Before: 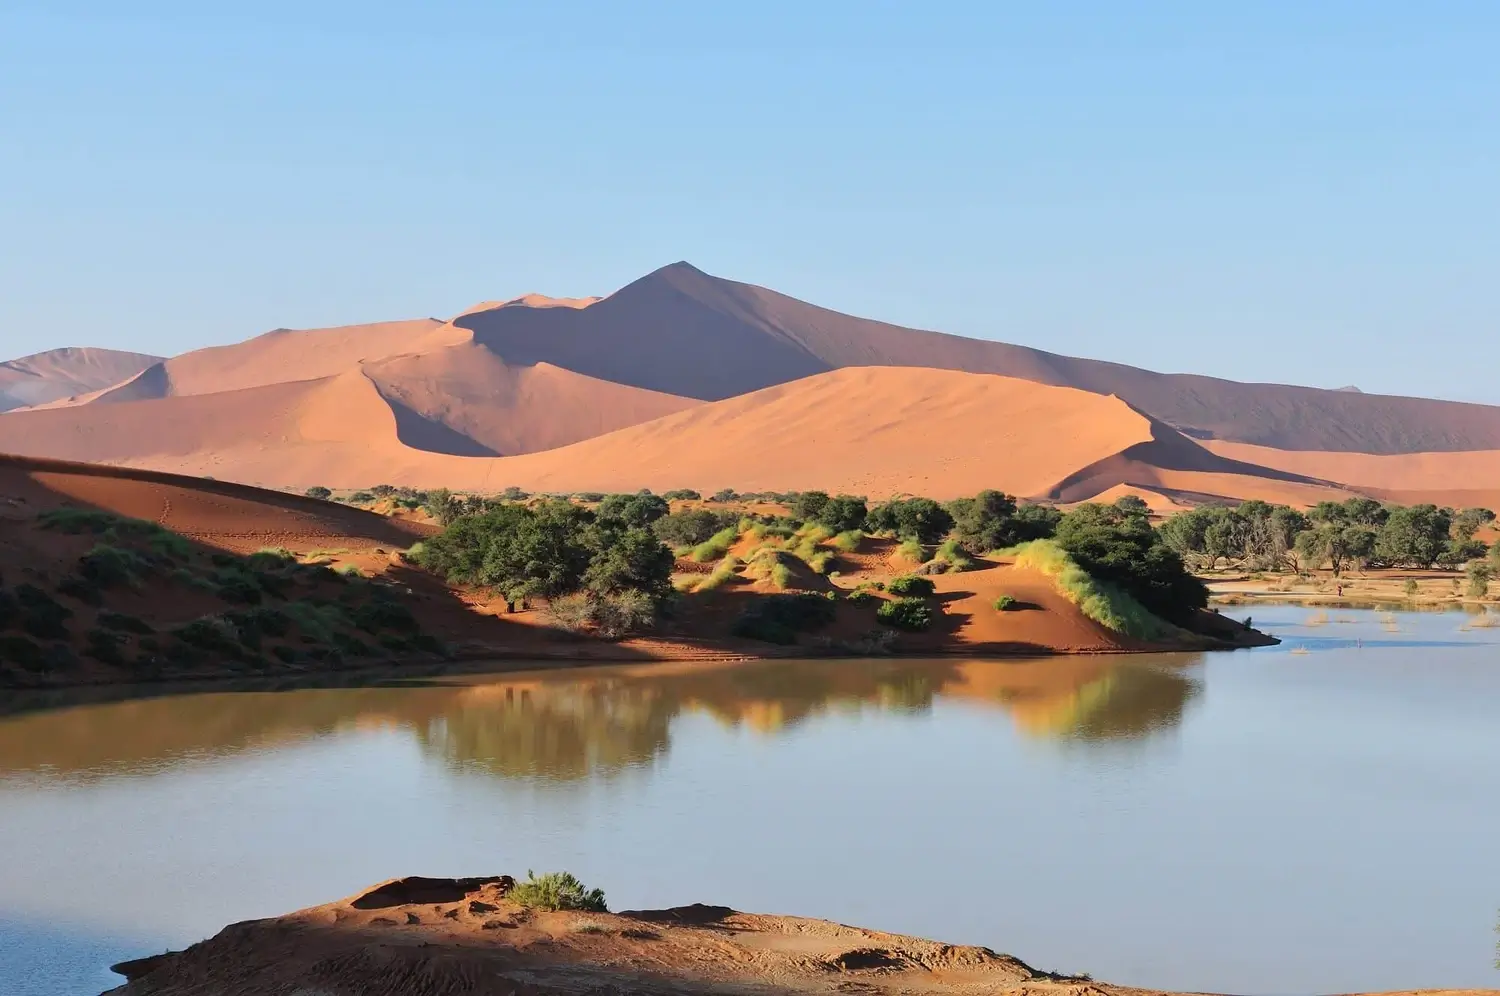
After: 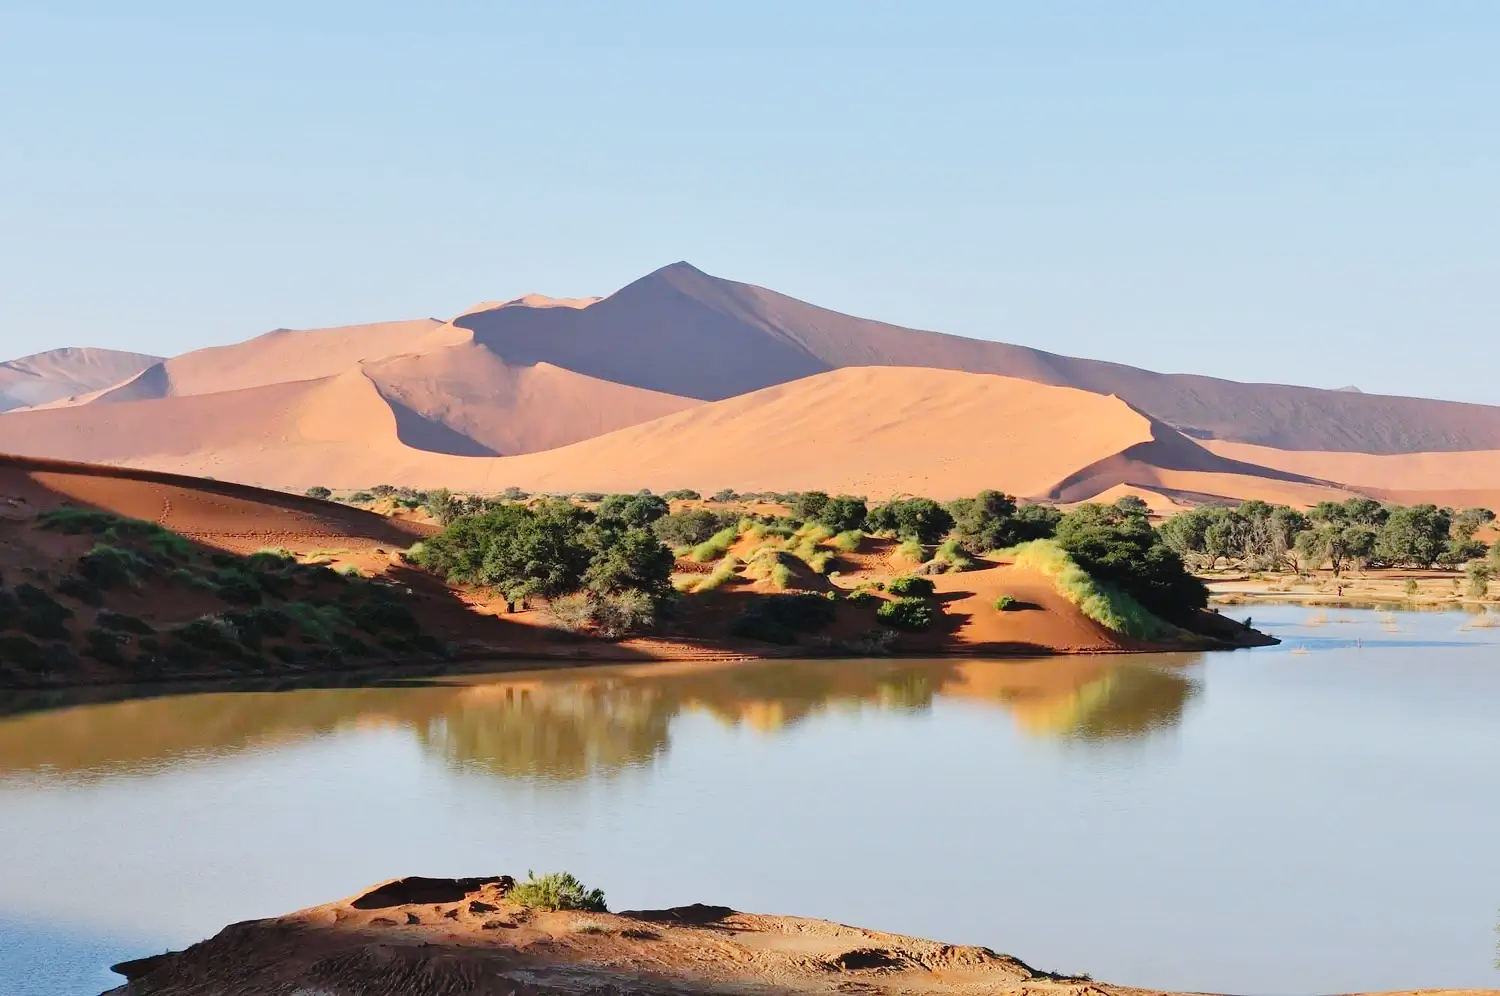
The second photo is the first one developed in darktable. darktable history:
shadows and highlights: shadows 74.85, highlights -23.99, soften with gaussian
tone curve: curves: ch0 [(0, 0.013) (0.137, 0.121) (0.326, 0.386) (0.489, 0.573) (0.663, 0.749) (0.854, 0.897) (1, 0.974)]; ch1 [(0, 0) (0.366, 0.367) (0.475, 0.453) (0.494, 0.493) (0.504, 0.497) (0.544, 0.579) (0.562, 0.619) (0.622, 0.694) (1, 1)]; ch2 [(0, 0) (0.333, 0.346) (0.375, 0.375) (0.424, 0.43) (0.476, 0.492) (0.502, 0.503) (0.533, 0.541) (0.572, 0.615) (0.605, 0.656) (0.641, 0.709) (1, 1)], preserve colors none
